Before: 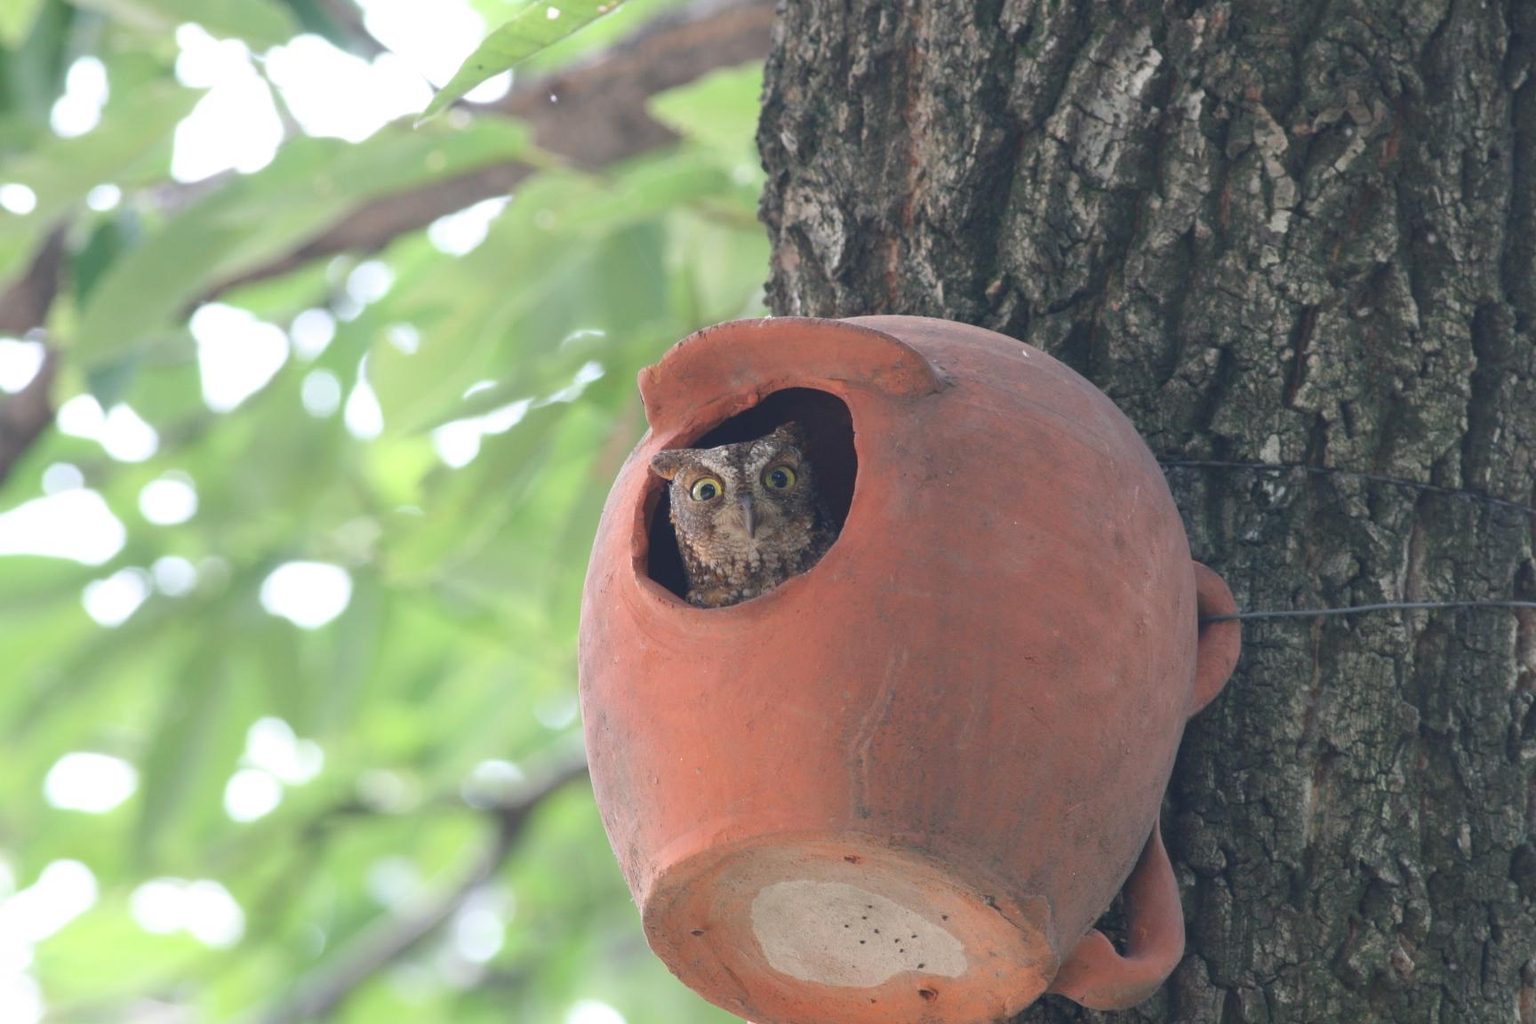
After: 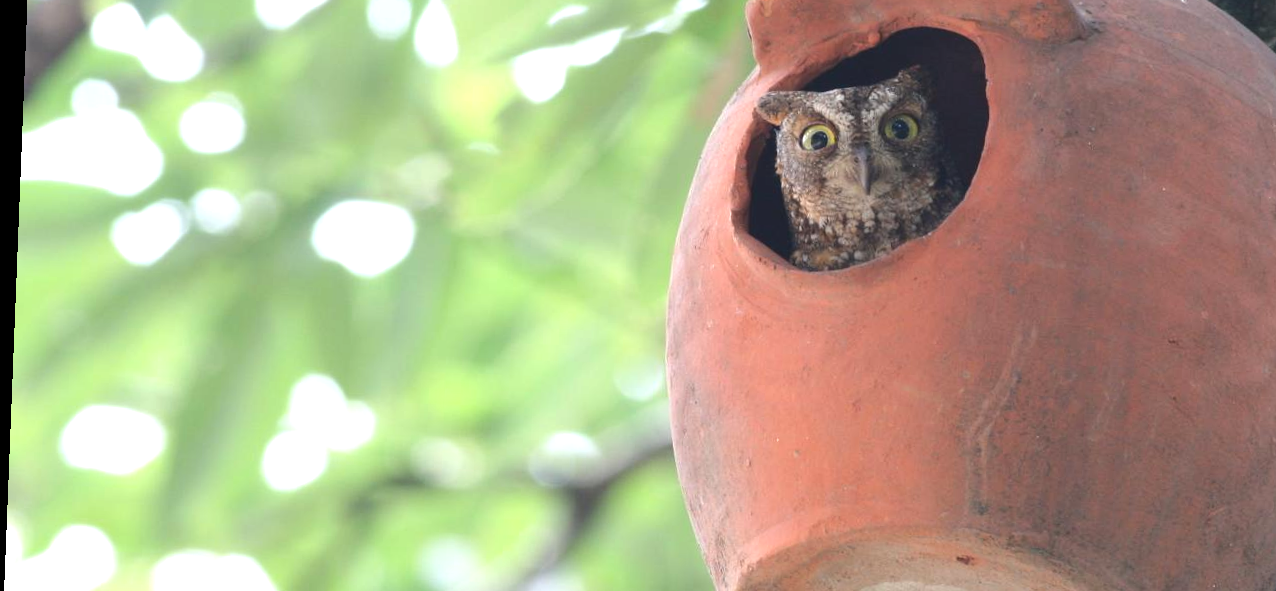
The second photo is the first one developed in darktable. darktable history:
crop: top 36.498%, right 27.964%, bottom 14.995%
tone equalizer: -8 EV -0.417 EV, -7 EV -0.389 EV, -6 EV -0.333 EV, -5 EV -0.222 EV, -3 EV 0.222 EV, -2 EV 0.333 EV, -1 EV 0.389 EV, +0 EV 0.417 EV, edges refinement/feathering 500, mask exposure compensation -1.25 EV, preserve details no
rotate and perspective: rotation 2.27°, automatic cropping off
